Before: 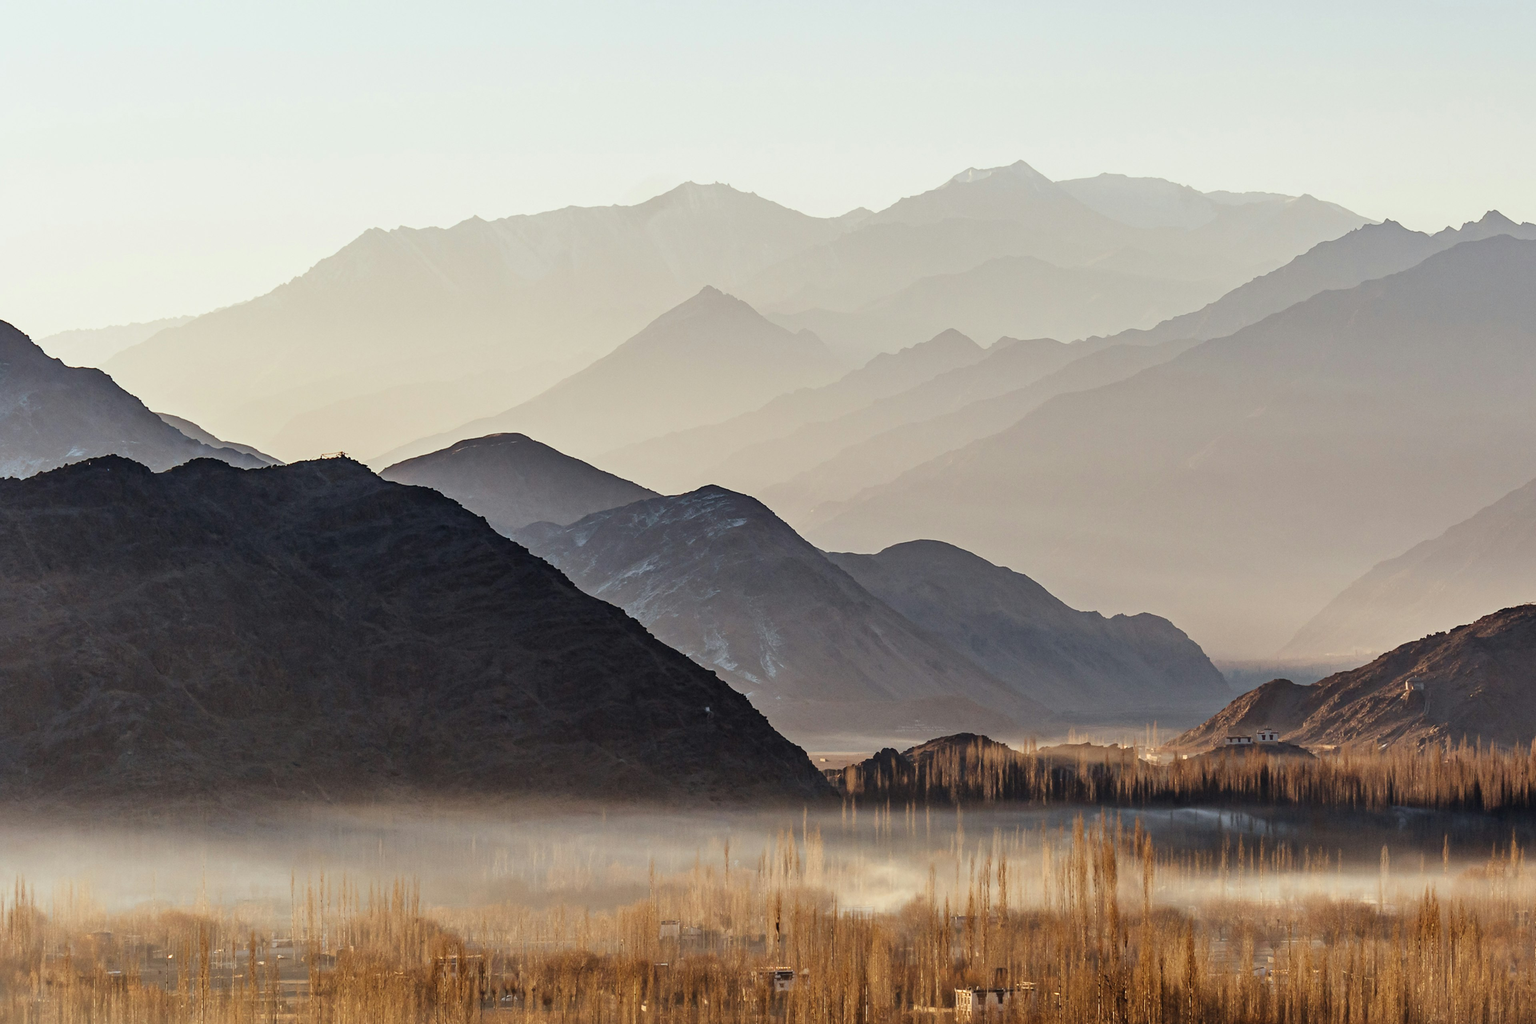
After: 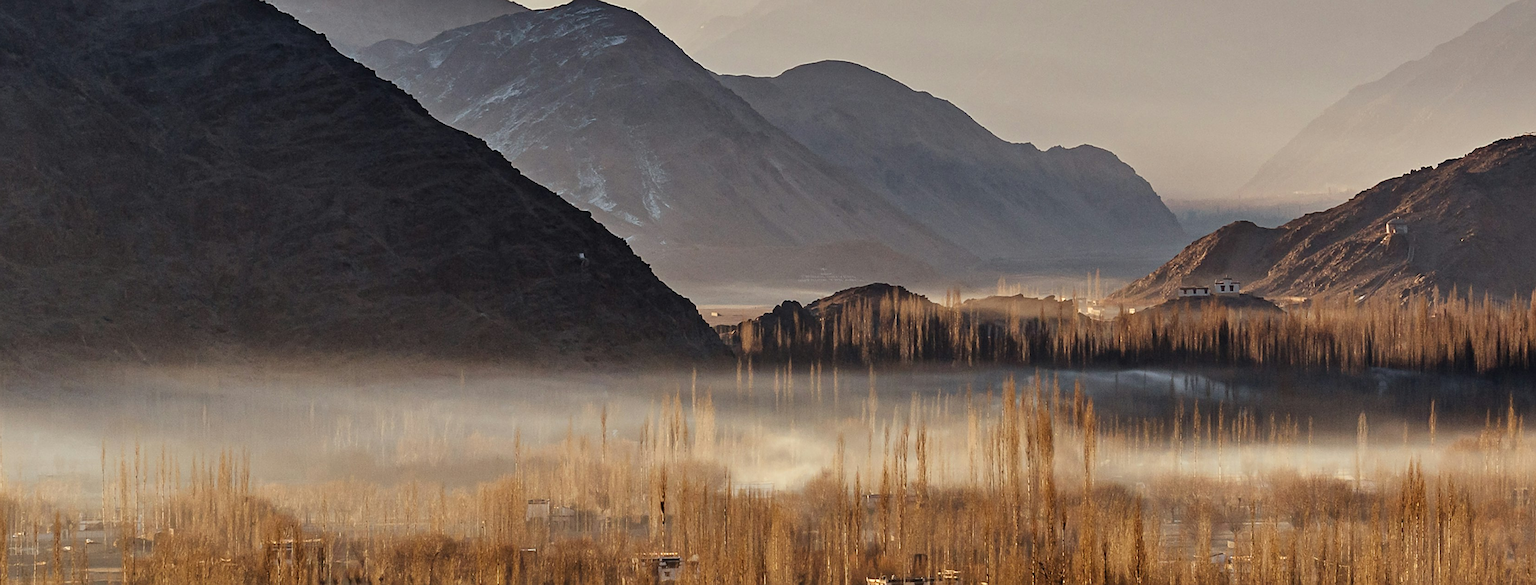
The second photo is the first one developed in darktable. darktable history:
crop and rotate: left 13.246%, top 47.628%, bottom 2.757%
sharpen: on, module defaults
exposure: compensate highlight preservation false
